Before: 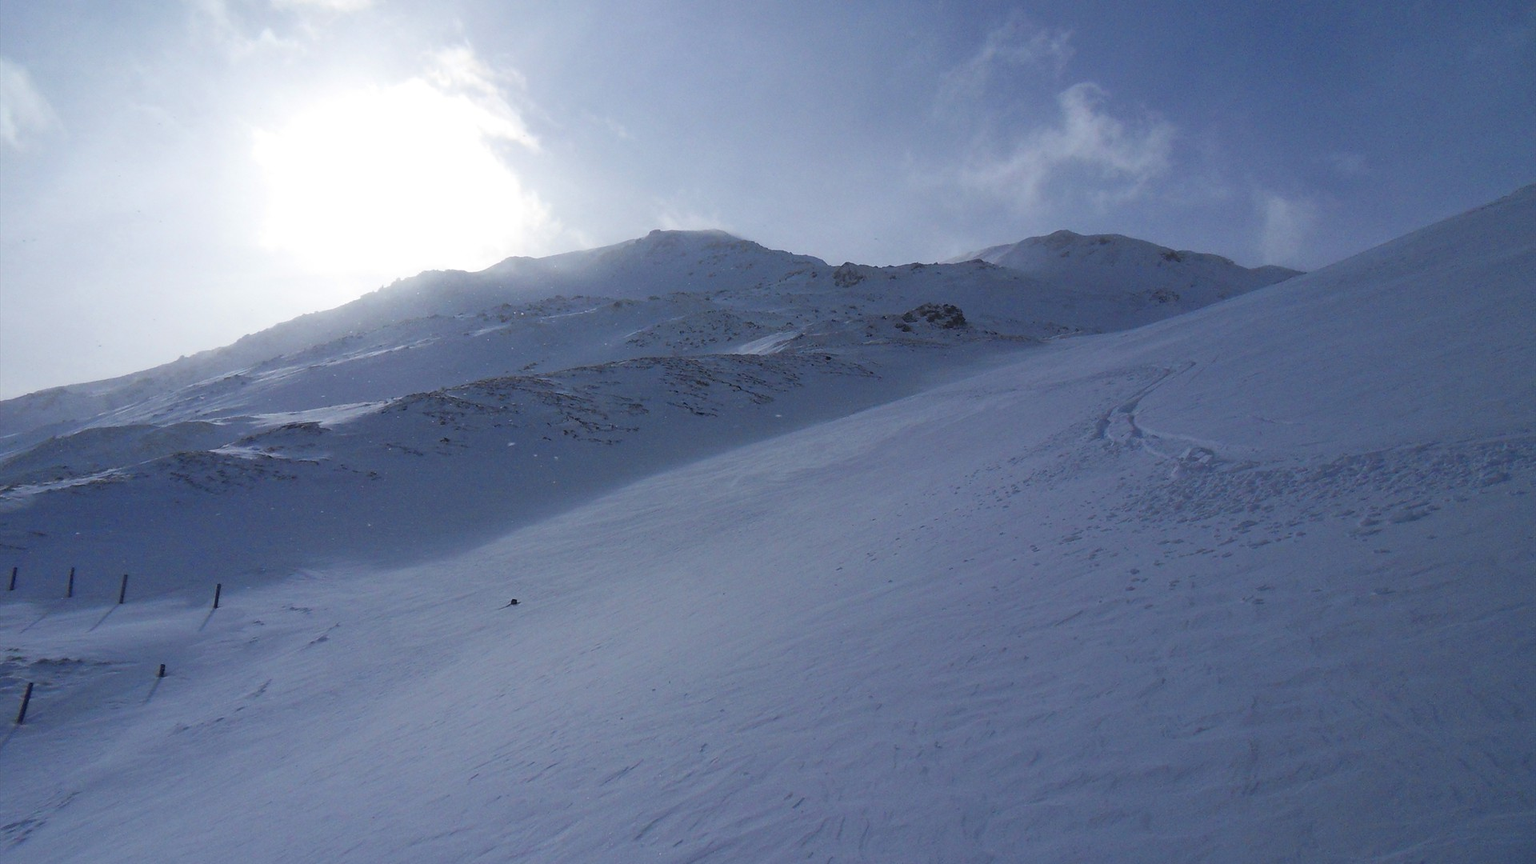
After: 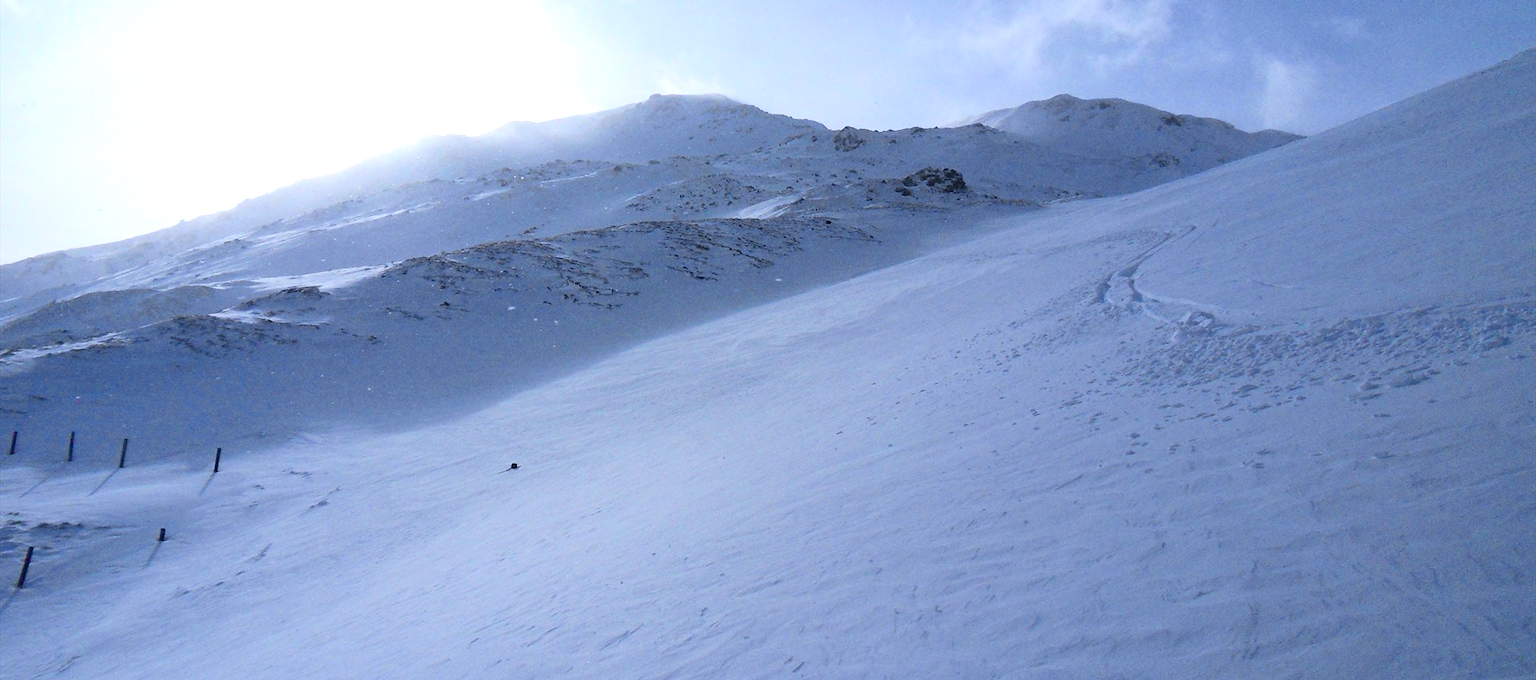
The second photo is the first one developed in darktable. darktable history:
exposure: black level correction 0, exposure 0.7 EV, compensate exposure bias true, compensate highlight preservation false
crop and rotate: top 15.774%, bottom 5.506%
tone curve: curves: ch0 [(0, 0.01) (0.133, 0.057) (0.338, 0.327) (0.494, 0.55) (0.726, 0.807) (1, 1)]; ch1 [(0, 0) (0.346, 0.324) (0.45, 0.431) (0.5, 0.5) (0.522, 0.517) (0.543, 0.578) (1, 1)]; ch2 [(0, 0) (0.44, 0.424) (0.501, 0.499) (0.564, 0.611) (0.622, 0.667) (0.707, 0.746) (1, 1)], color space Lab, independent channels, preserve colors none
